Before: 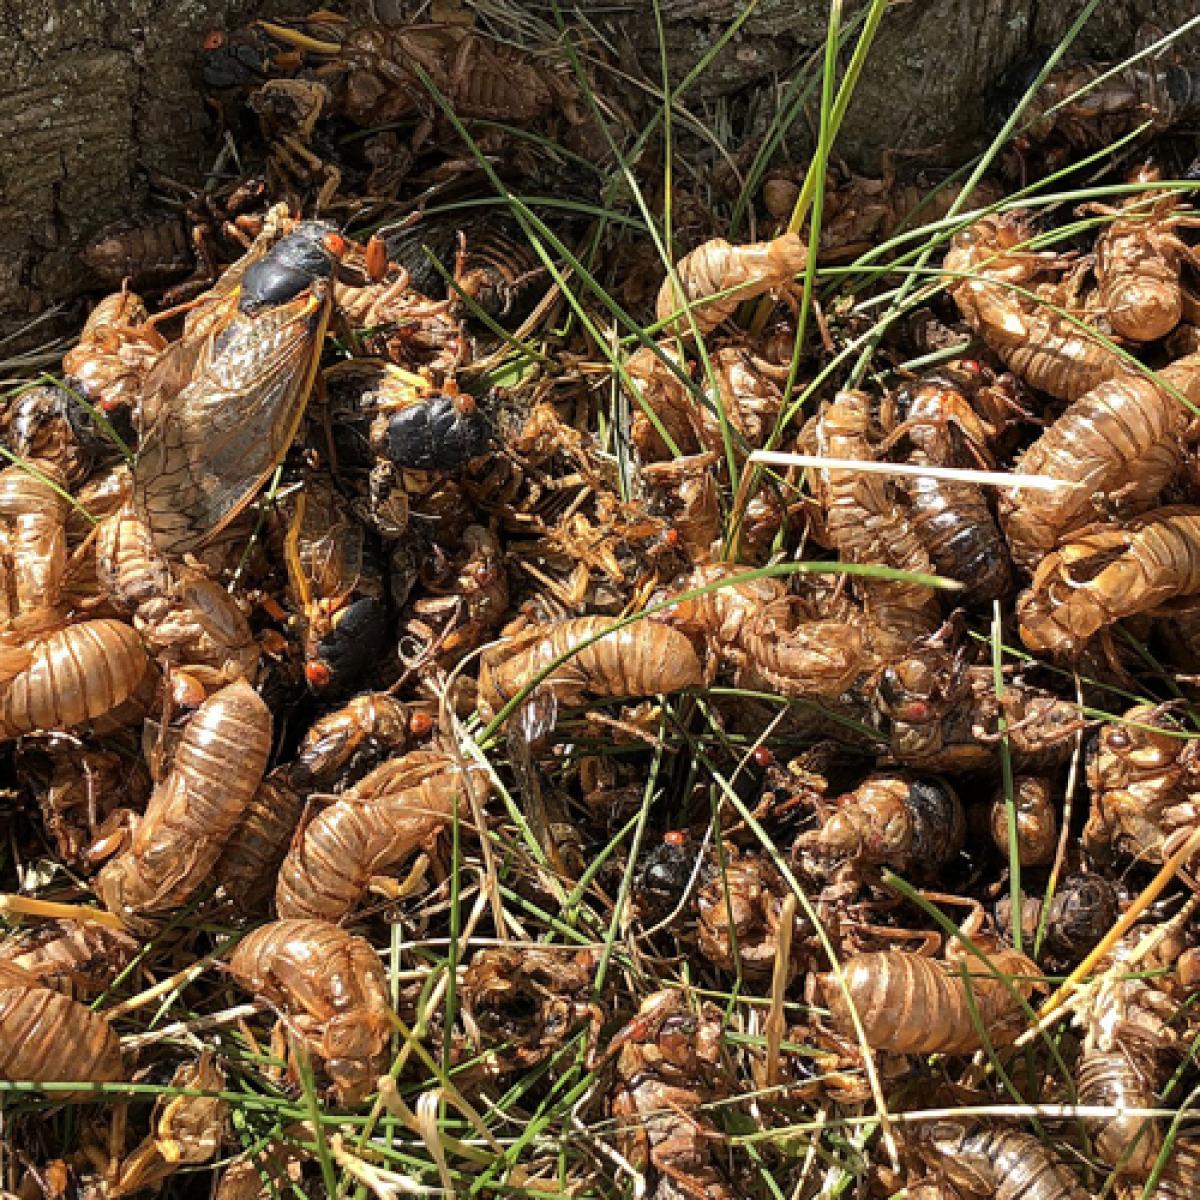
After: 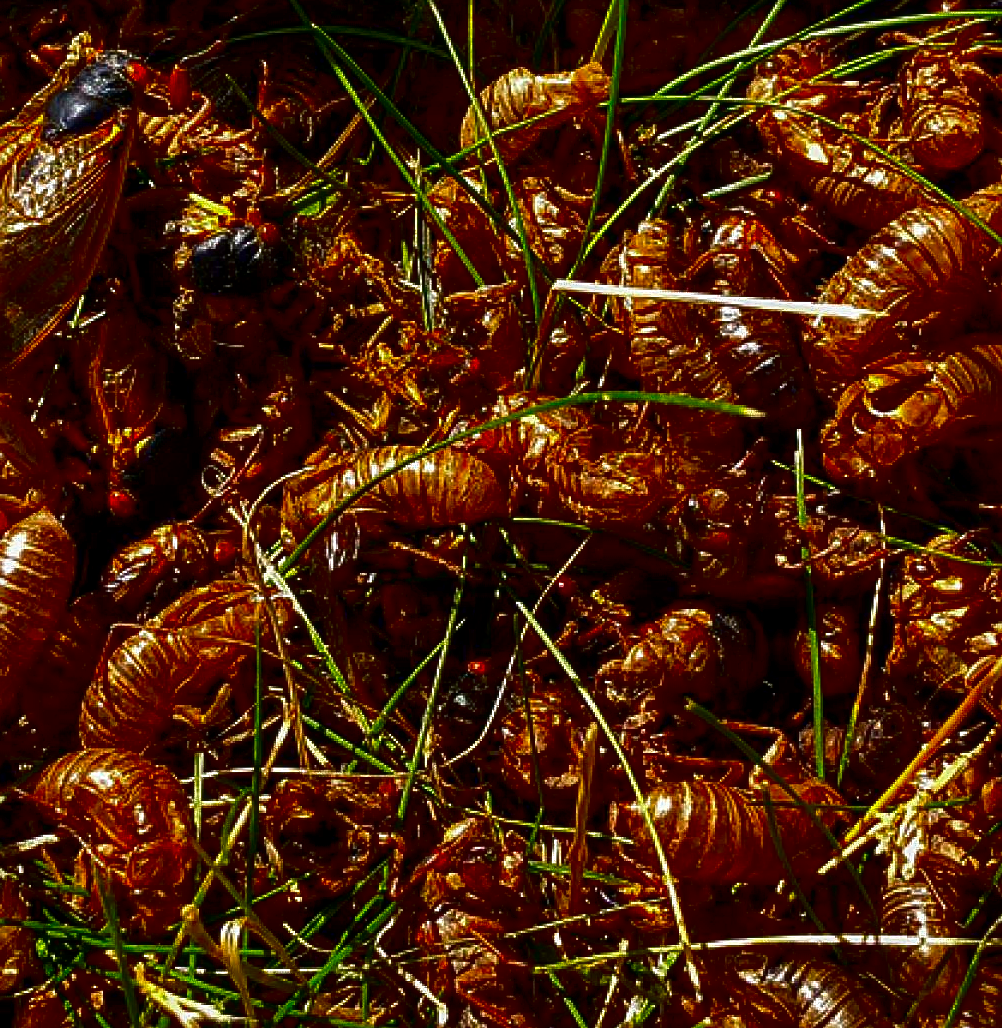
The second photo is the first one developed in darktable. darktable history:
local contrast: on, module defaults
sharpen: on, module defaults
contrast brightness saturation: brightness -0.993, saturation 0.988
crop: left 16.445%, top 14.251%
